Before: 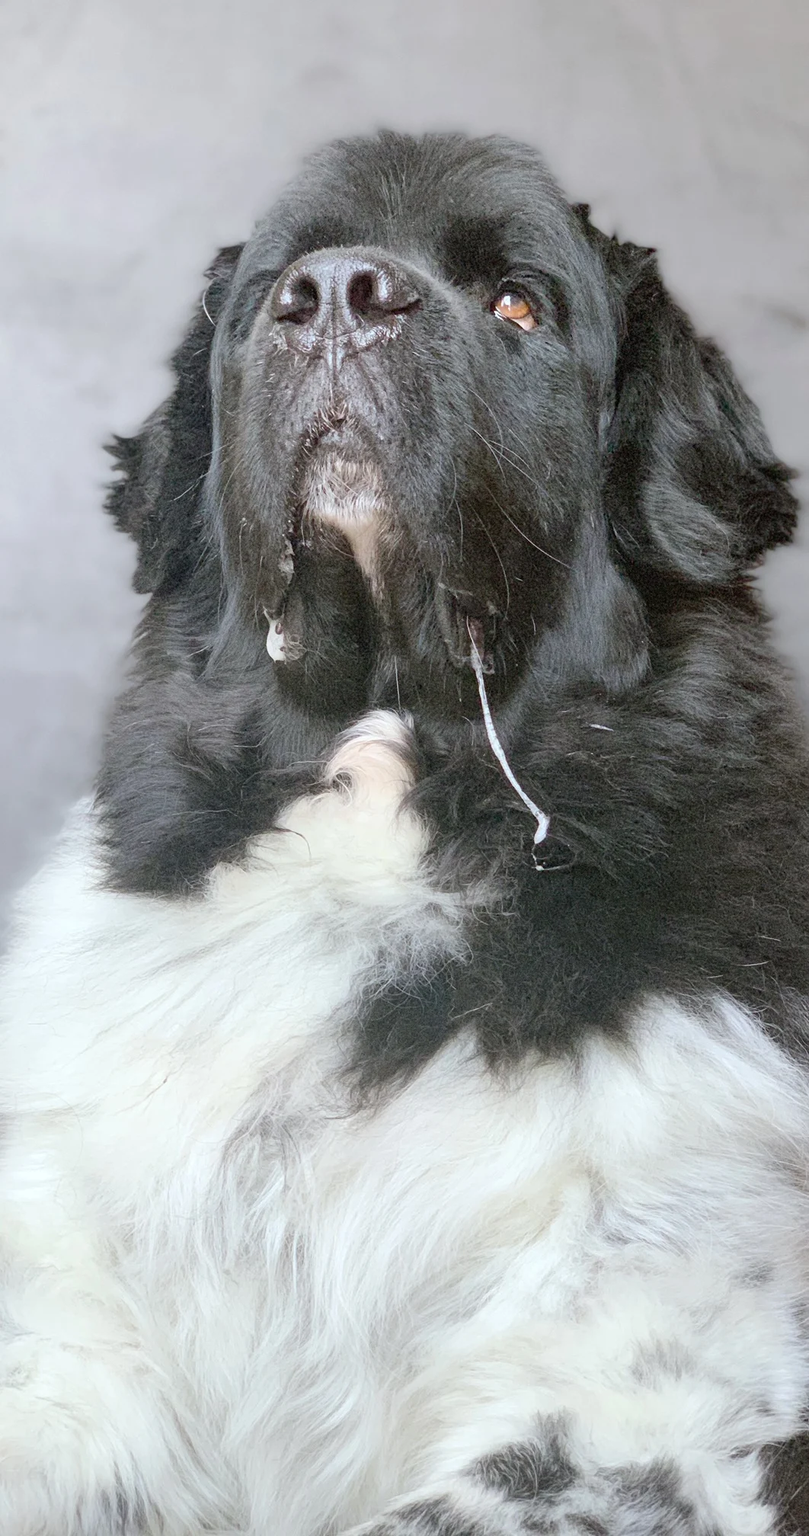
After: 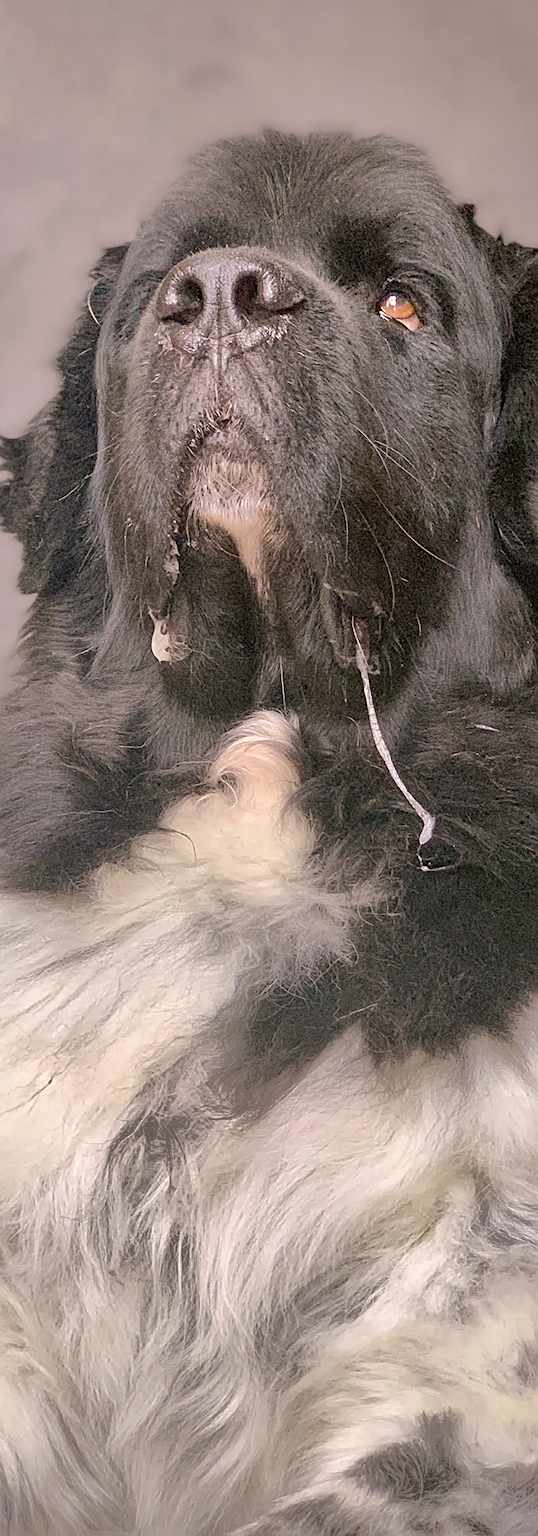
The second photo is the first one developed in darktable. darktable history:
shadows and highlights: shadows 25, highlights -70
crop and rotate: left 14.292%, right 19.041%
sharpen: on, module defaults
color correction: highlights a* 11.96, highlights b* 11.58
